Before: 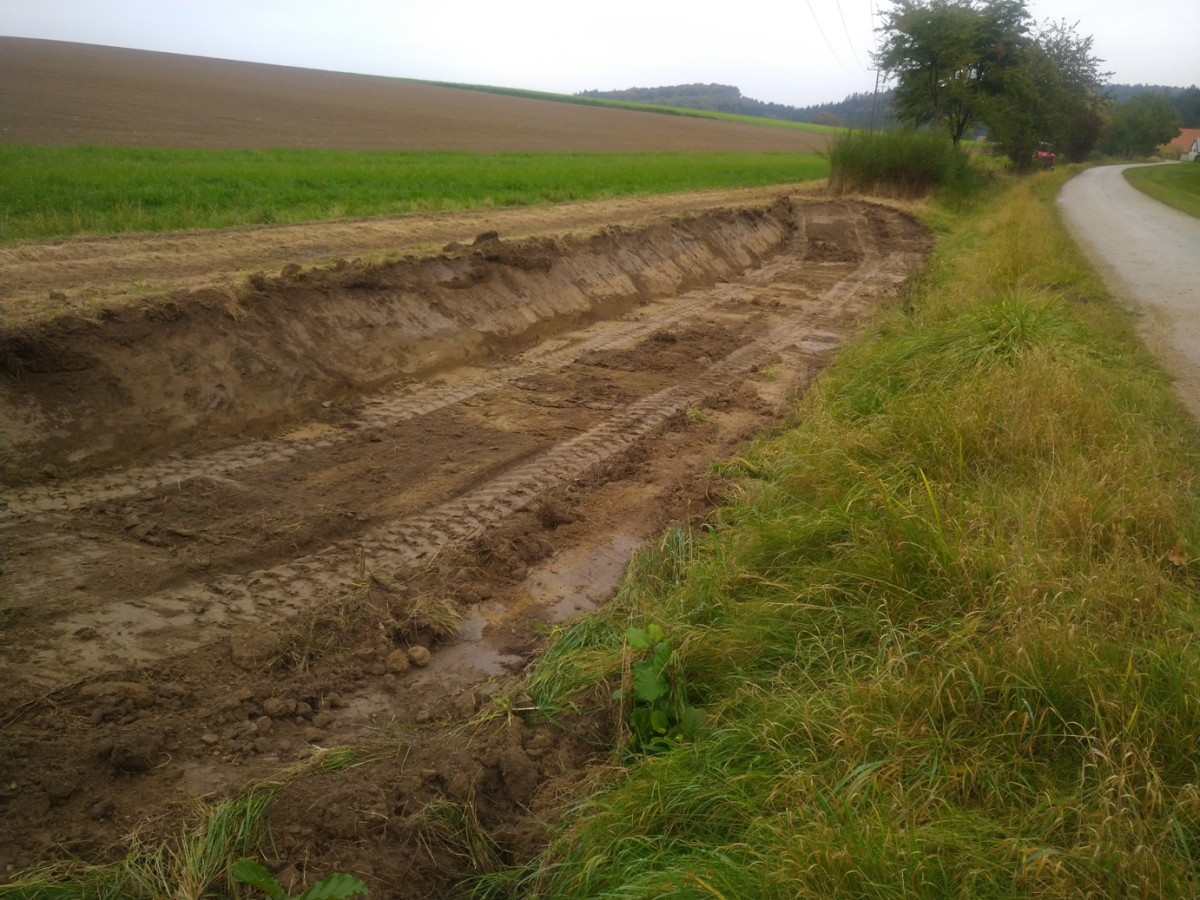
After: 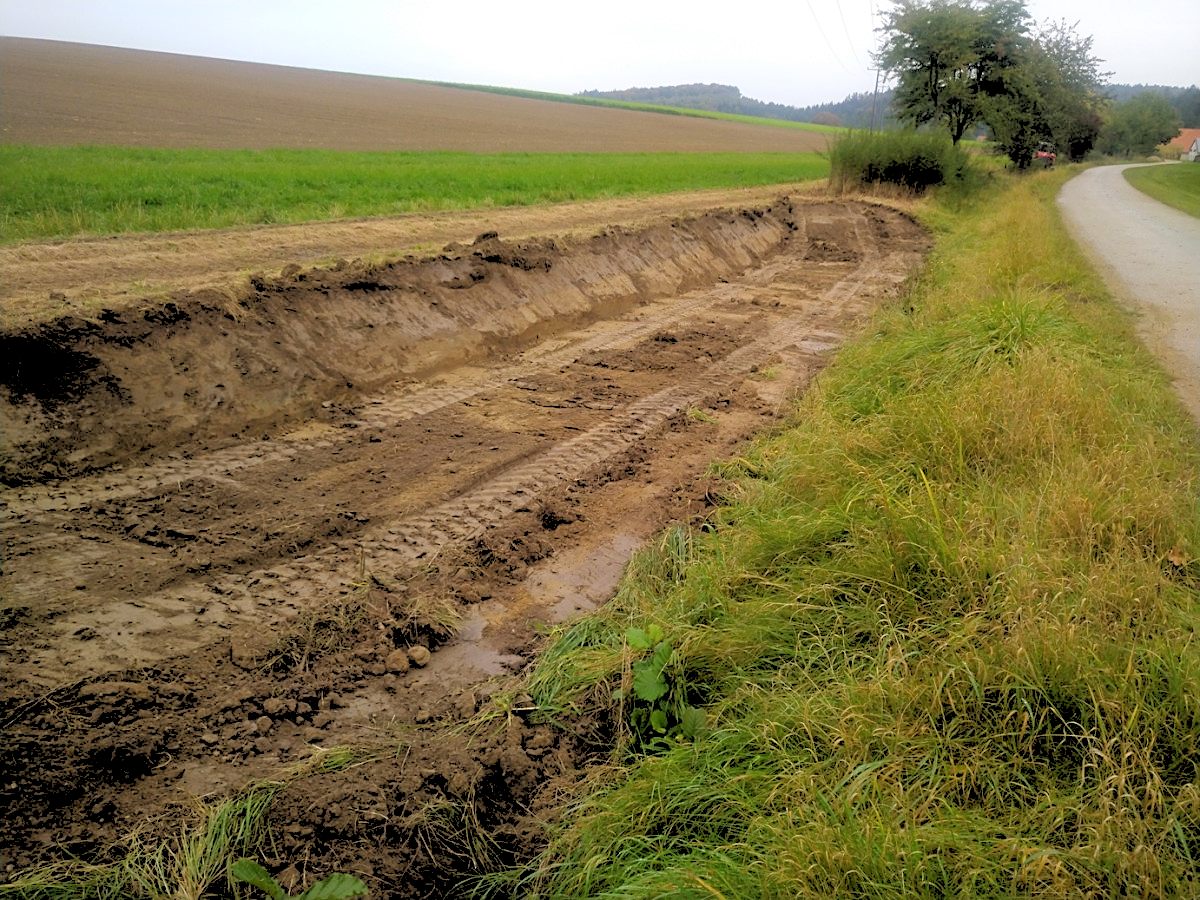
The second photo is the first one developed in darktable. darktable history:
rgb levels: levels [[0.027, 0.429, 0.996], [0, 0.5, 1], [0, 0.5, 1]]
sharpen: on, module defaults
